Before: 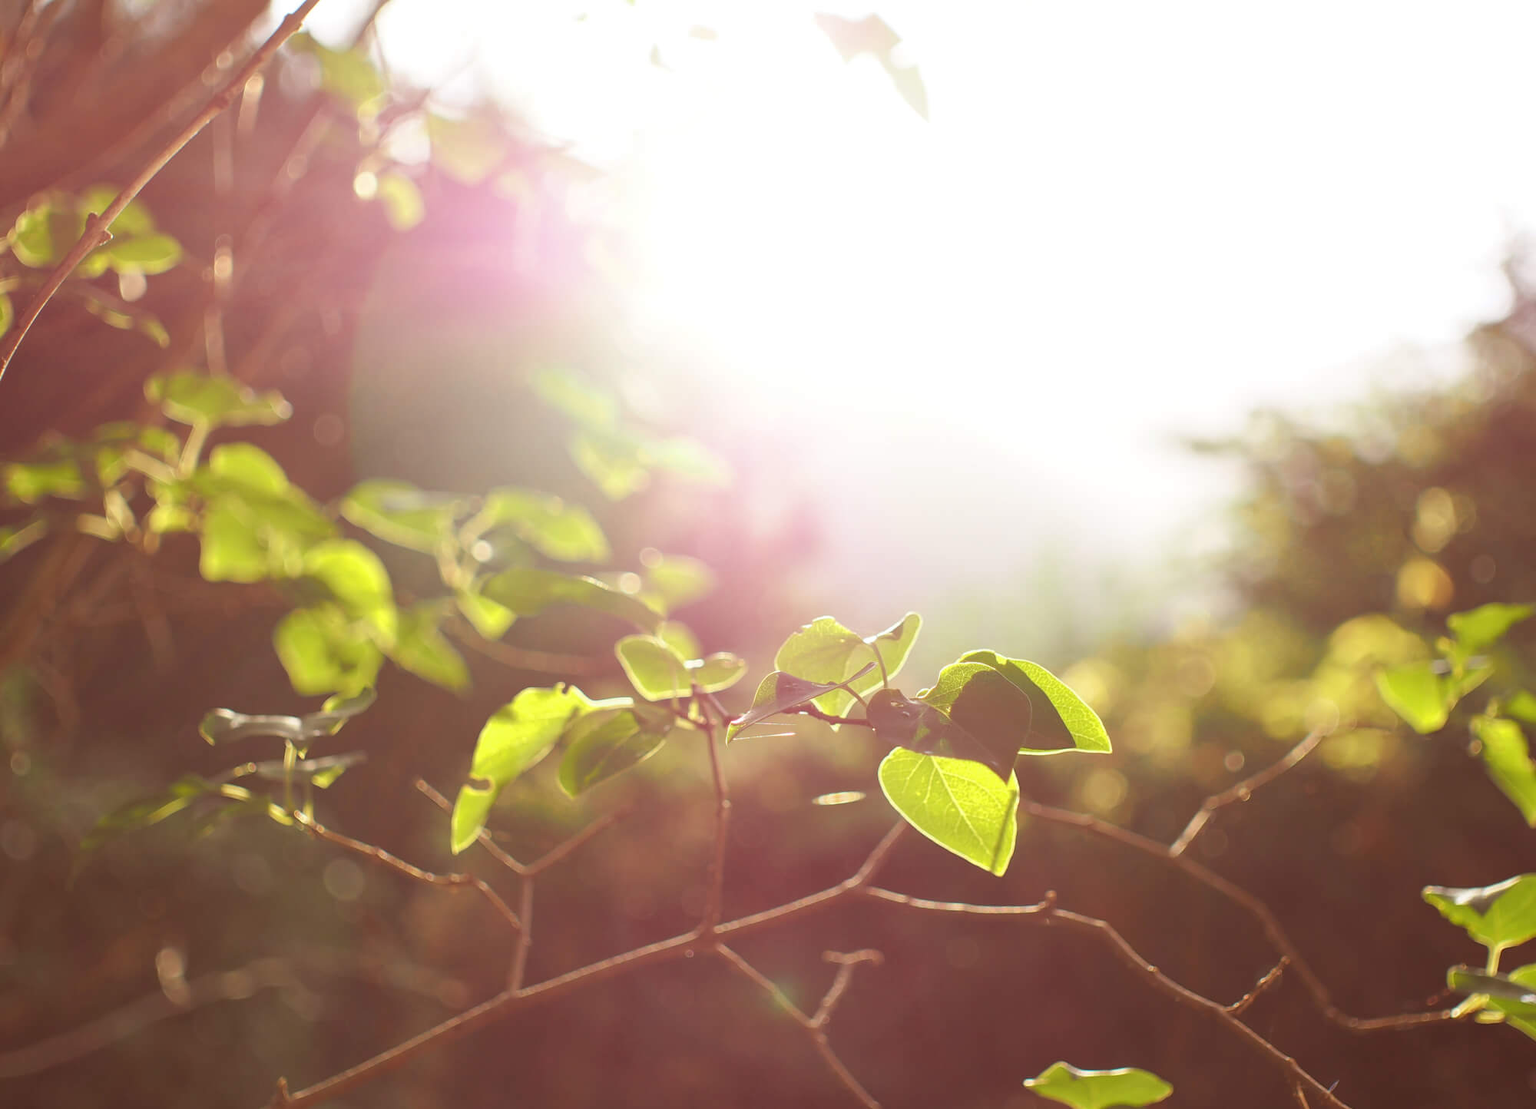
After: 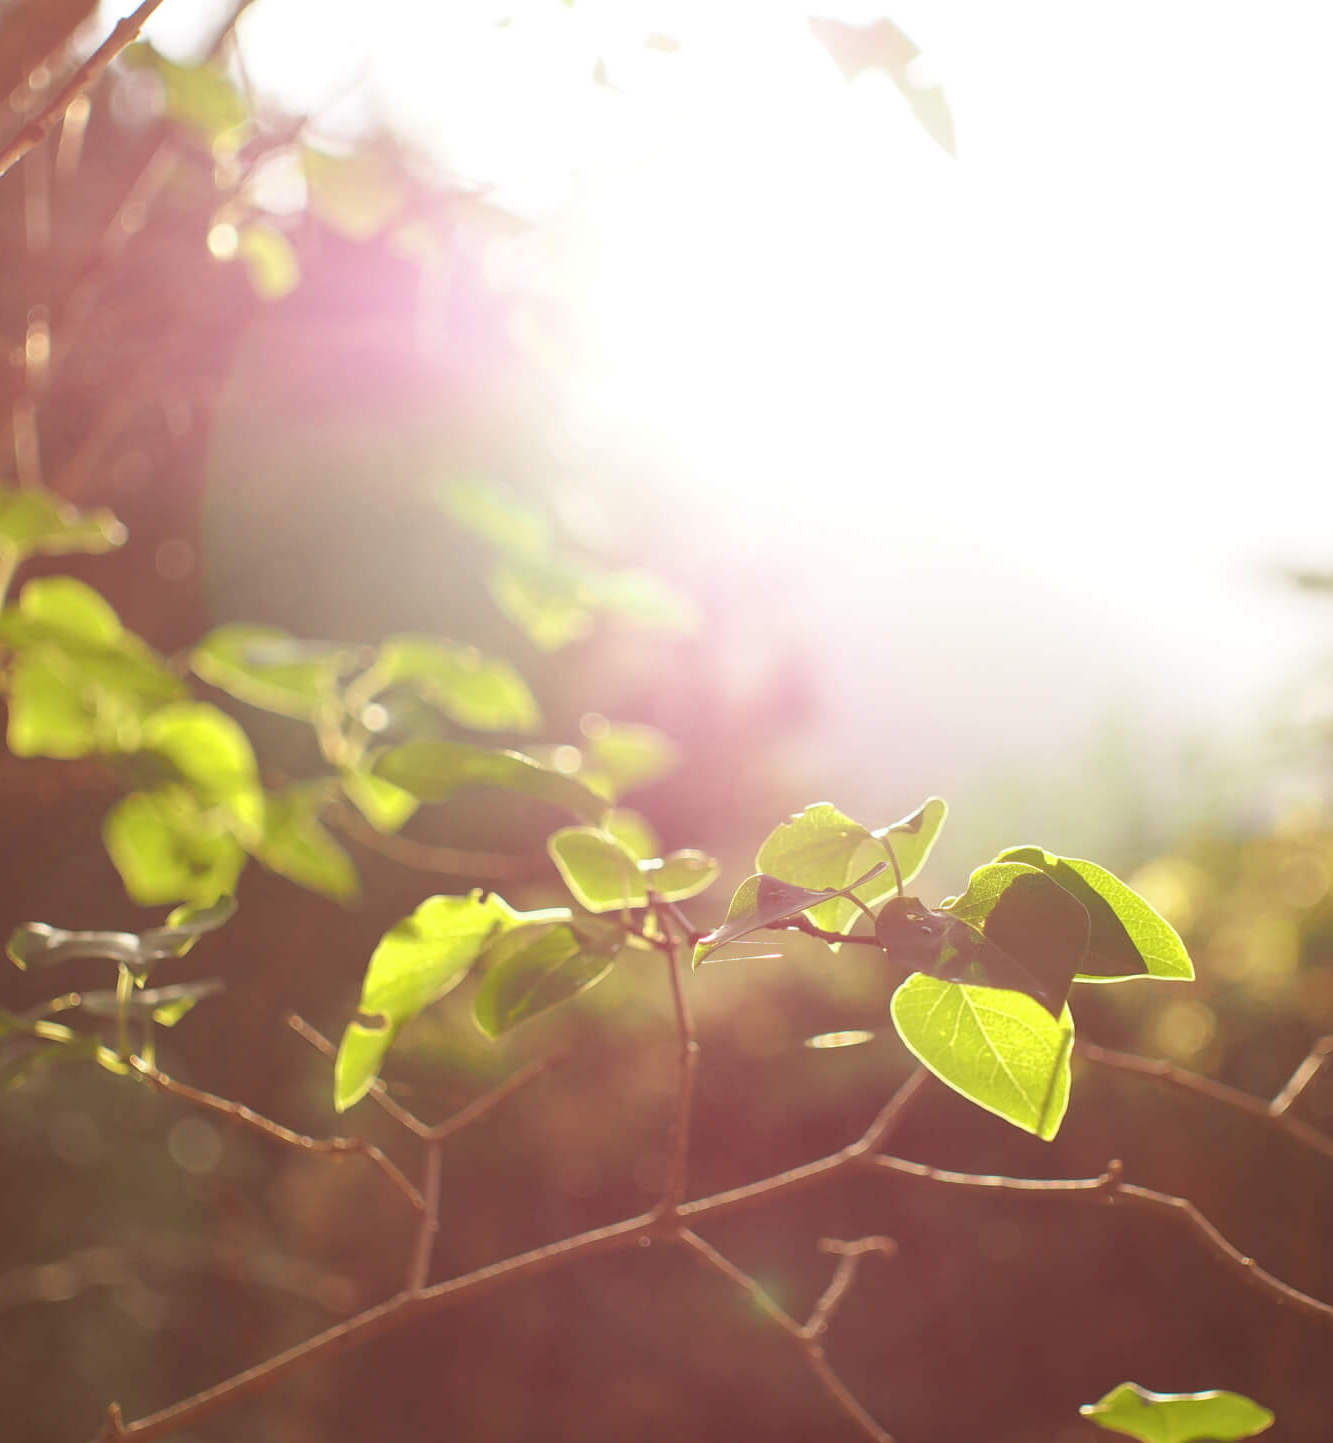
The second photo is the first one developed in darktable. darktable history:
tone equalizer: on, module defaults
crop and rotate: left 12.673%, right 20.66%
